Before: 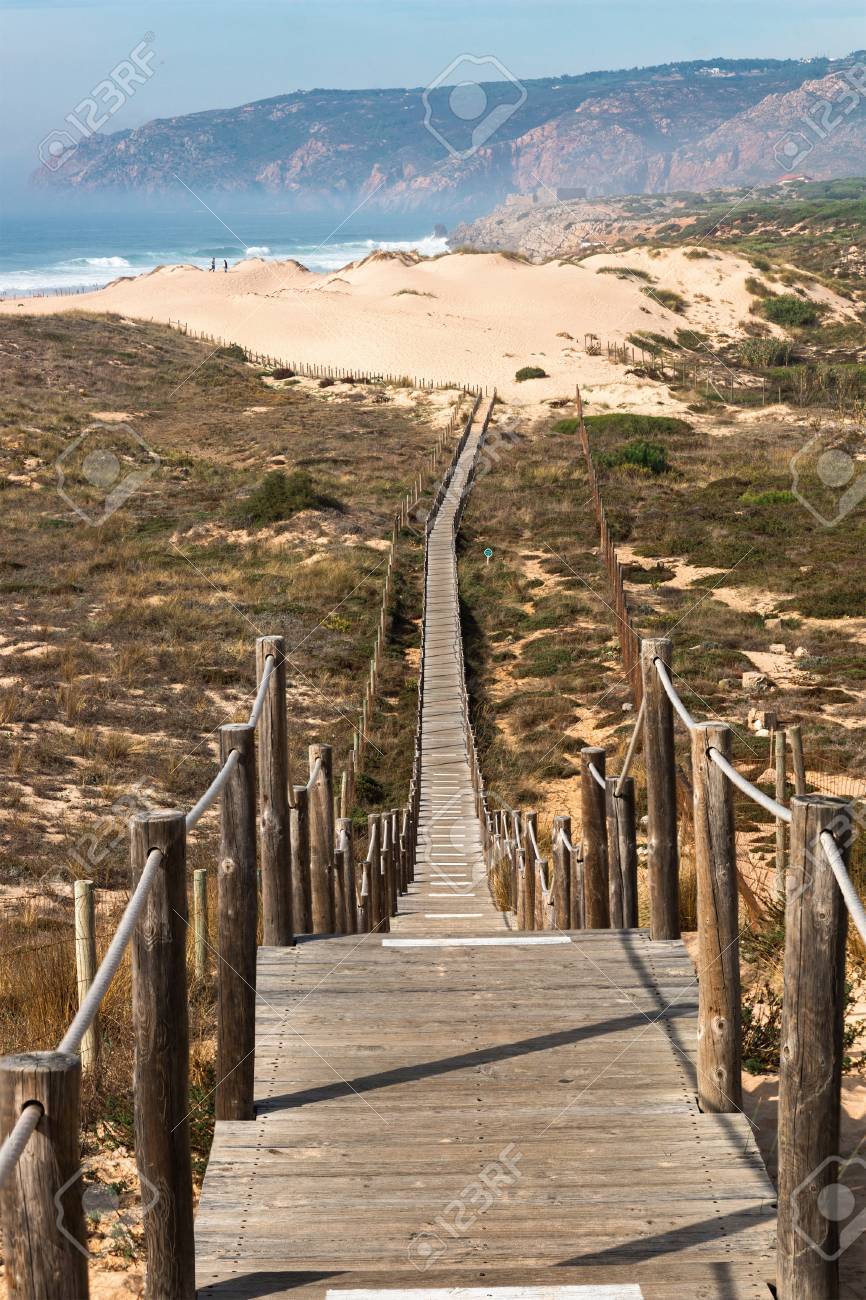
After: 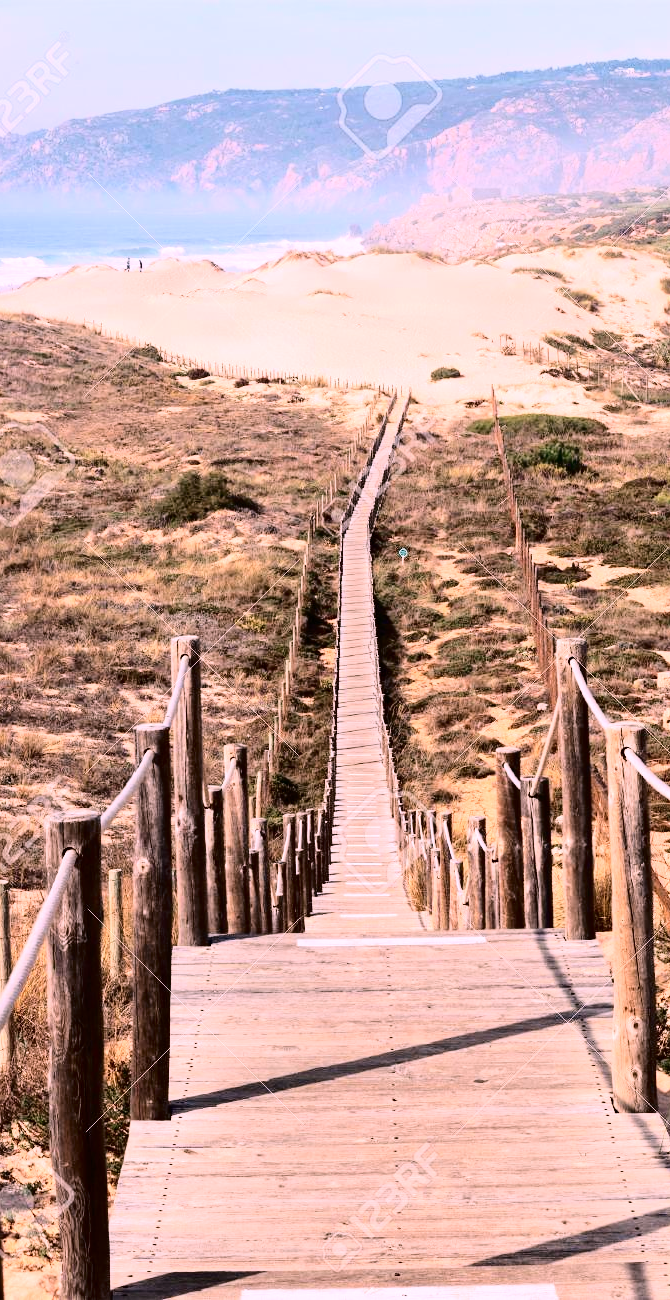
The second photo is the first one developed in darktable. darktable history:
tone curve: curves: ch0 [(0, 0) (0.003, 0.001) (0.011, 0.004) (0.025, 0.008) (0.044, 0.015) (0.069, 0.022) (0.1, 0.031) (0.136, 0.052) (0.177, 0.101) (0.224, 0.181) (0.277, 0.289) (0.335, 0.418) (0.399, 0.541) (0.468, 0.65) (0.543, 0.739) (0.623, 0.817) (0.709, 0.882) (0.801, 0.919) (0.898, 0.958) (1, 1)], color space Lab, independent channels, preserve colors none
crop: left 9.88%, right 12.664%
white balance: red 1.188, blue 1.11
